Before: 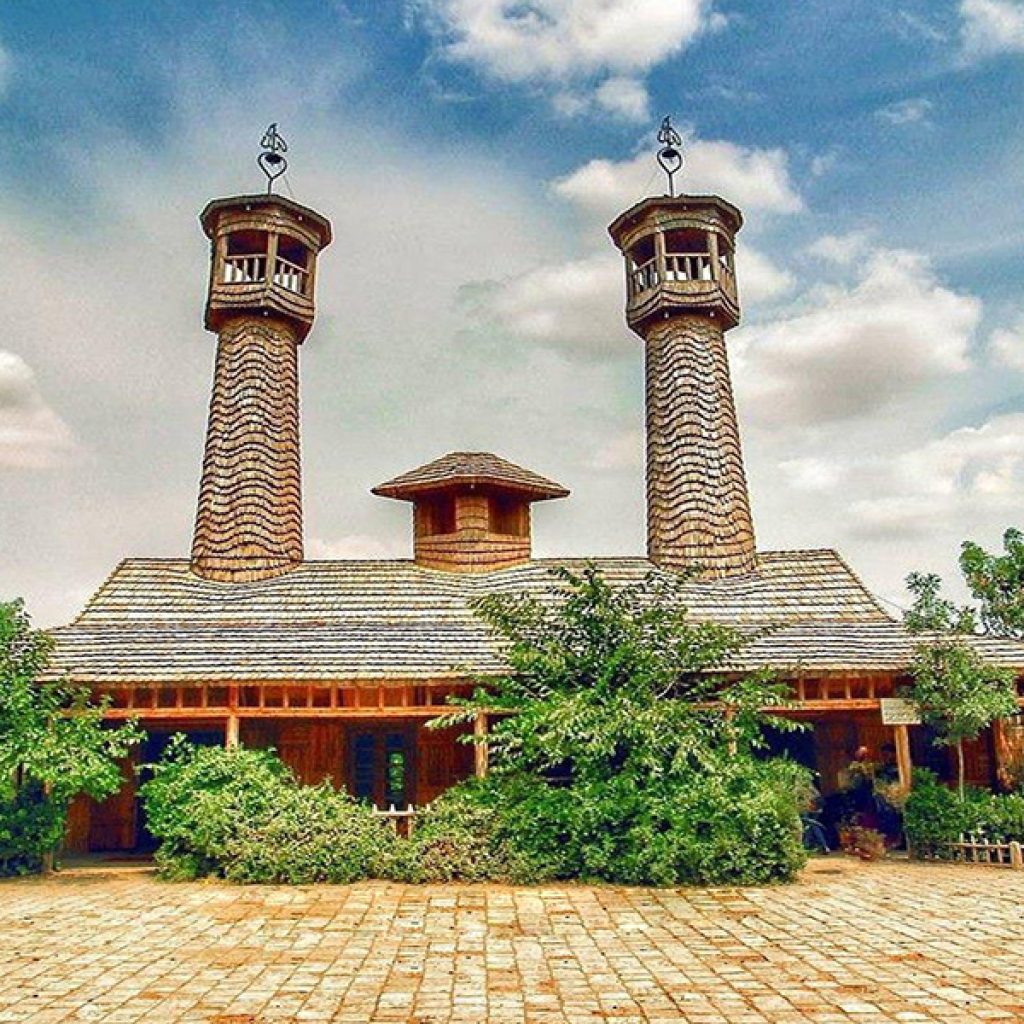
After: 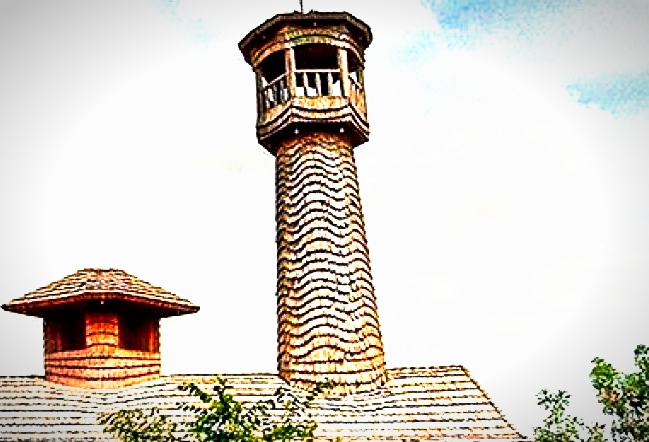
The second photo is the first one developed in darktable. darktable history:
color zones: curves: ch1 [(0, 0.455) (0.063, 0.455) (0.286, 0.495) (0.429, 0.5) (0.571, 0.5) (0.714, 0.5) (0.857, 0.5) (1, 0.455)]; ch2 [(0, 0.532) (0.063, 0.521) (0.233, 0.447) (0.429, 0.489) (0.571, 0.5) (0.714, 0.5) (0.857, 0.5) (1, 0.532)]
crop: left 36.177%, top 18.036%, right 0.425%, bottom 38.705%
tone curve: curves: ch0 [(0, 0) (0.003, 0) (0.011, 0) (0.025, 0) (0.044, 0.001) (0.069, 0.003) (0.1, 0.003) (0.136, 0.006) (0.177, 0.014) (0.224, 0.056) (0.277, 0.128) (0.335, 0.218) (0.399, 0.346) (0.468, 0.512) (0.543, 0.713) (0.623, 0.898) (0.709, 0.987) (0.801, 0.99) (0.898, 0.99) (1, 1)], preserve colors none
vignetting: fall-off start 86.42%, automatic ratio true
